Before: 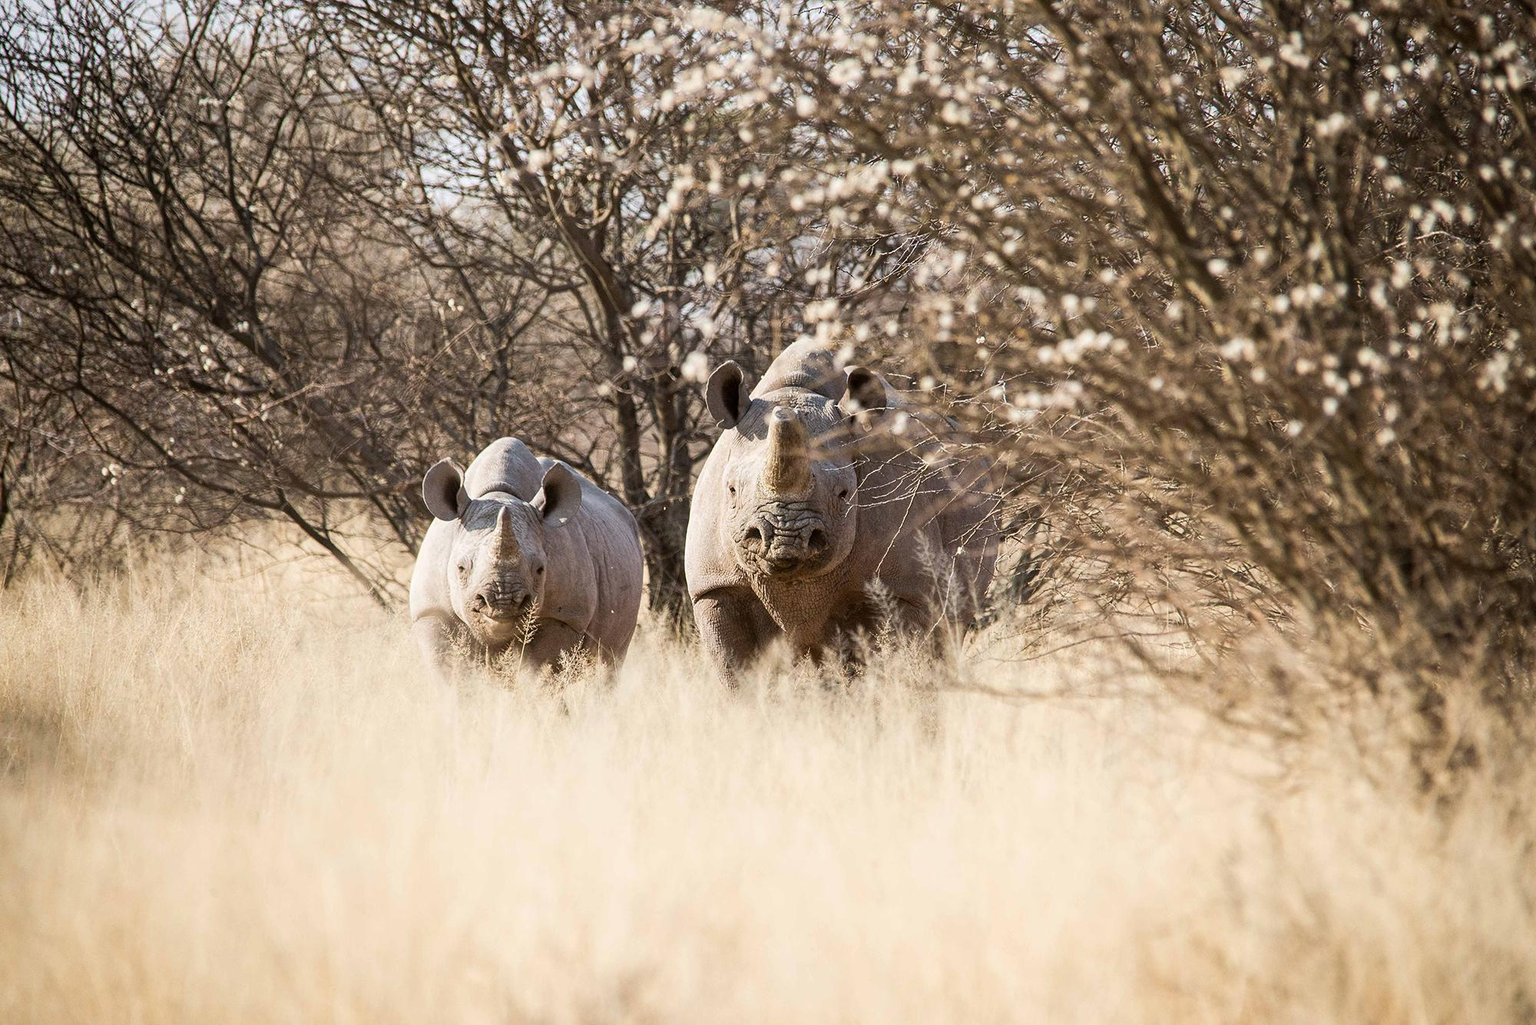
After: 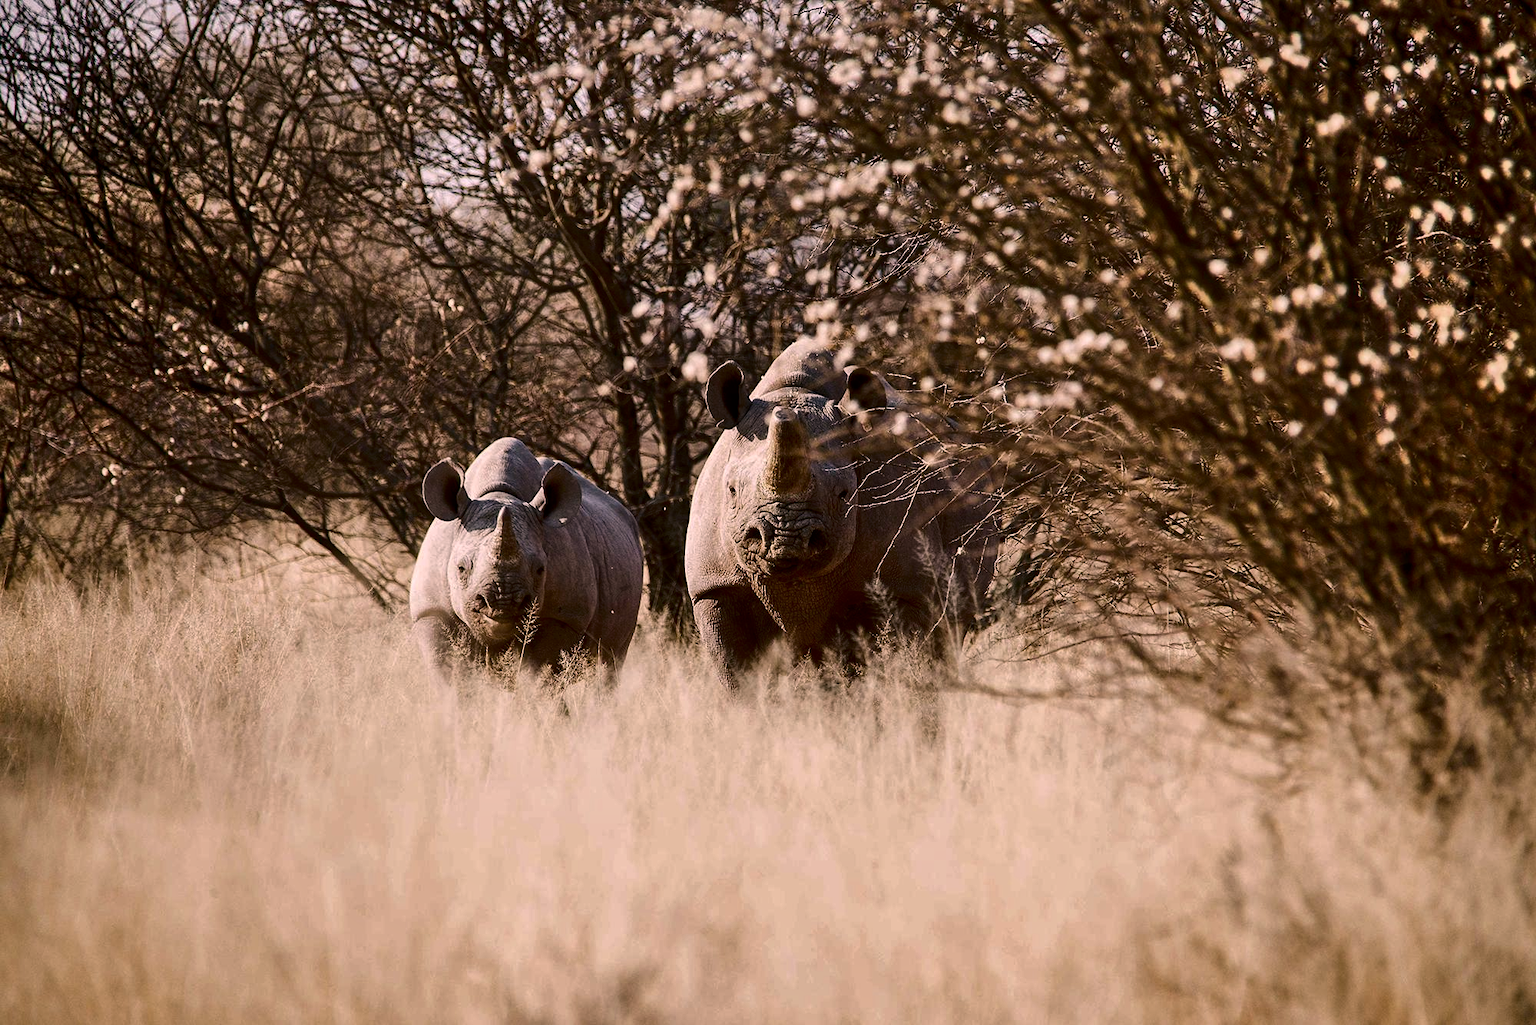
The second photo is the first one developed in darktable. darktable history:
white balance: red 0.978, blue 0.999
shadows and highlights: low approximation 0.01, soften with gaussian
color correction: highlights a* 14.52, highlights b* 4.84
contrast brightness saturation: brightness -0.52
